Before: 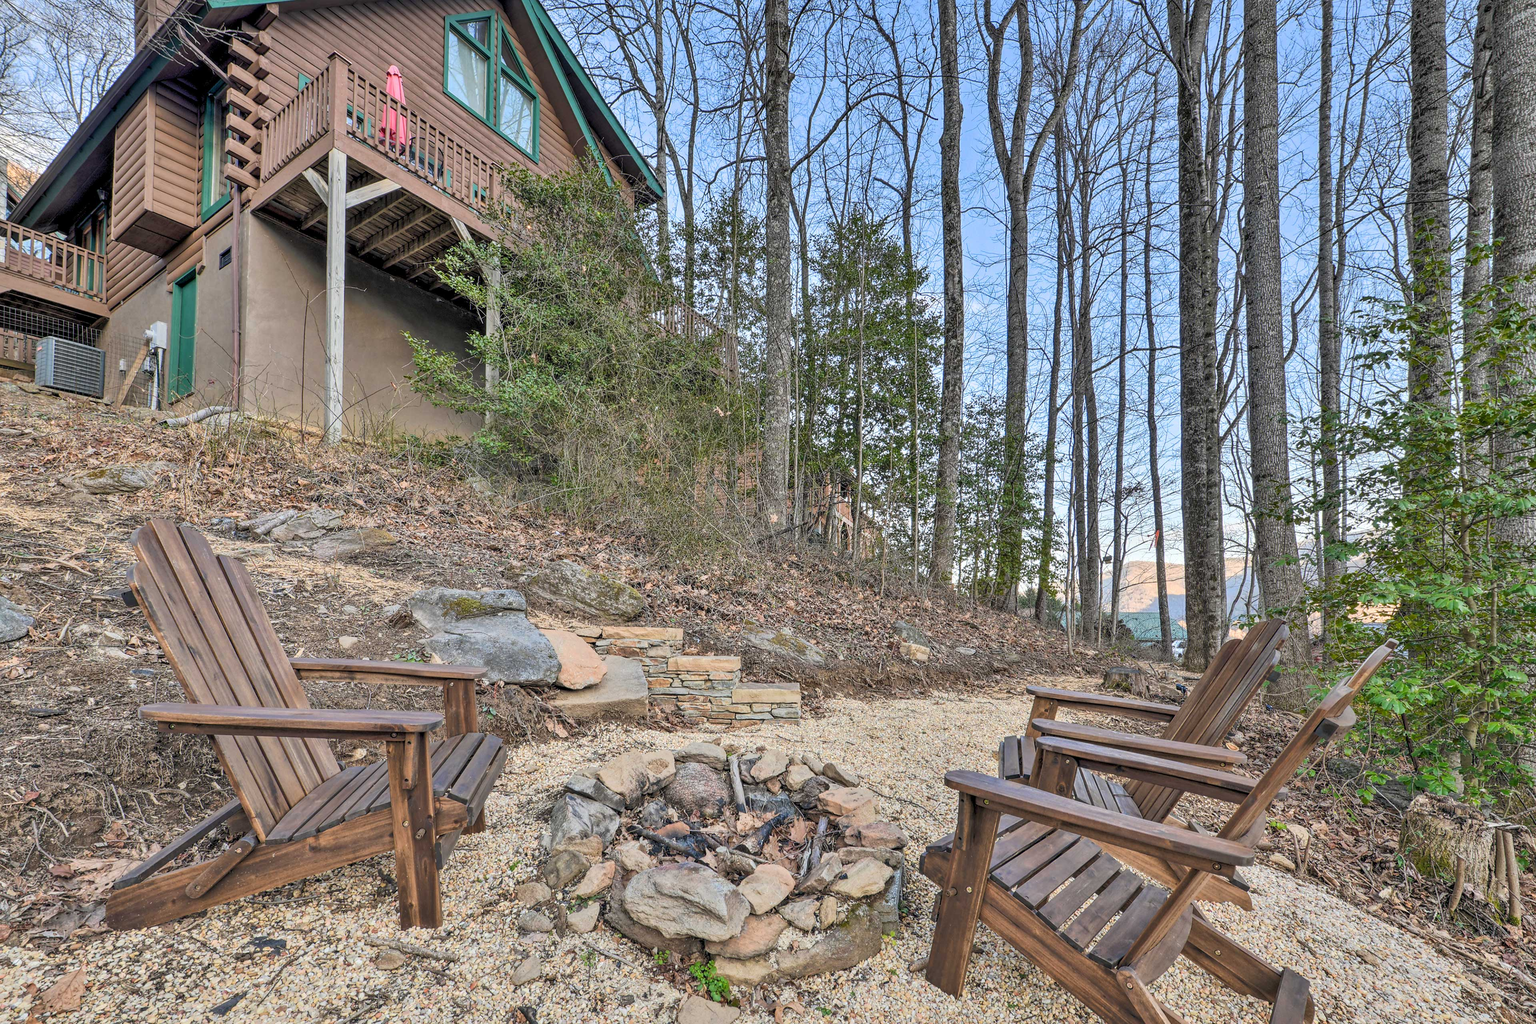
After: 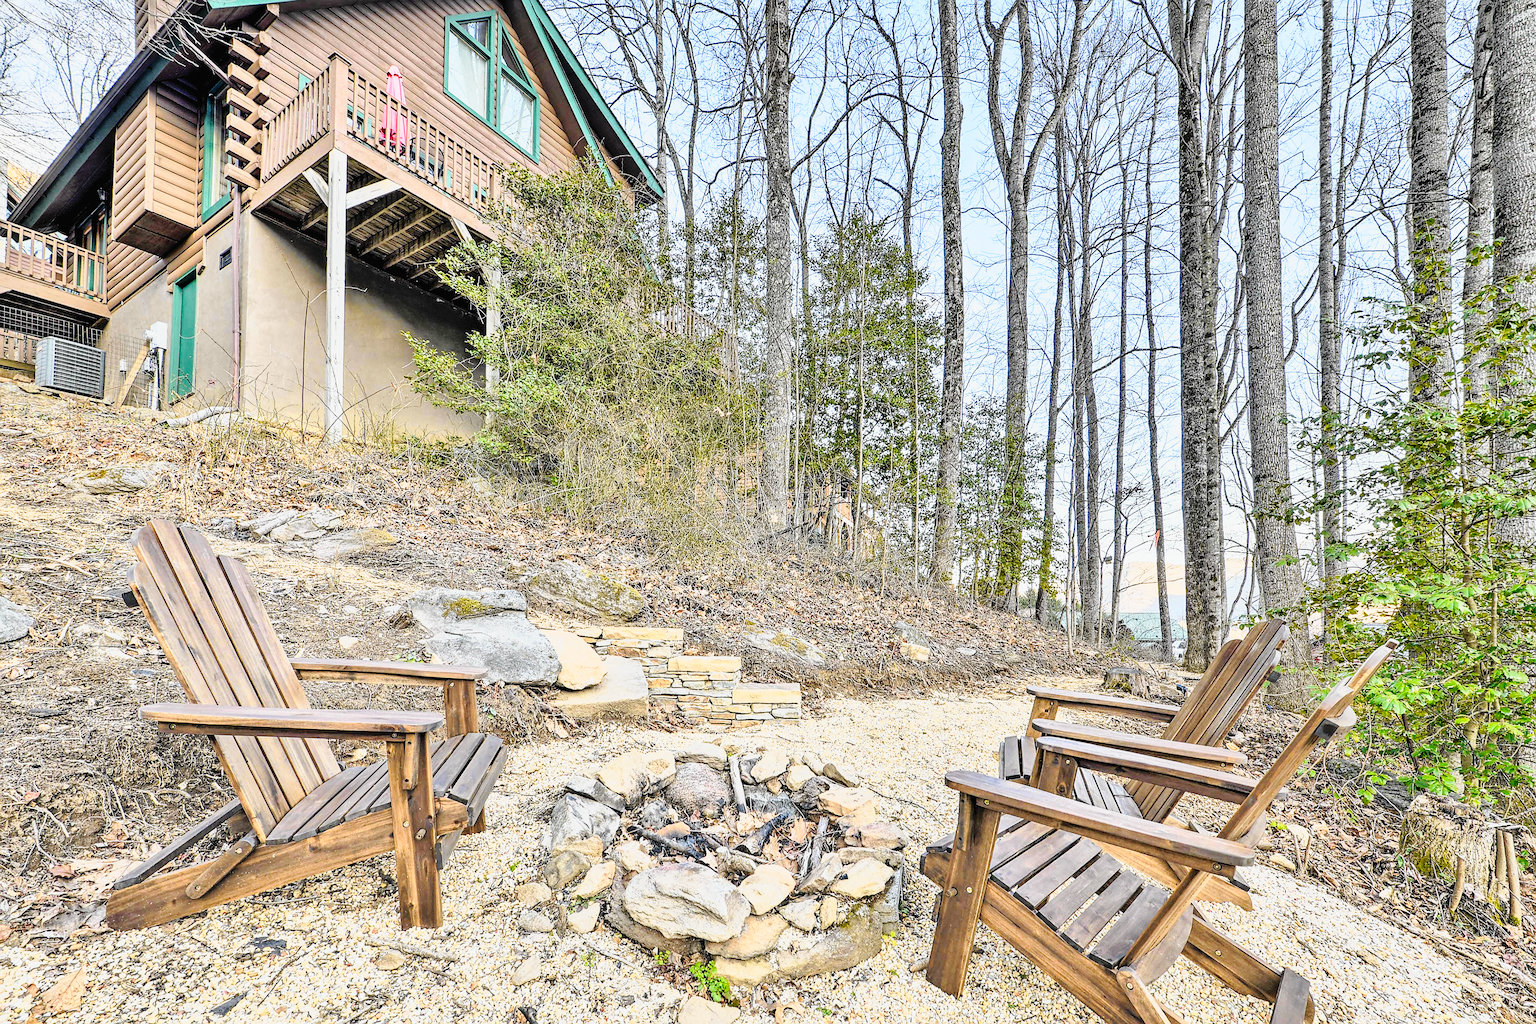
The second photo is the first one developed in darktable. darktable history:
sharpen: on, module defaults
tone curve: curves: ch0 [(0, 0.013) (0.129, 0.1) (0.327, 0.382) (0.489, 0.573) (0.66, 0.748) (0.858, 0.926) (1, 0.977)]; ch1 [(0, 0) (0.353, 0.344) (0.45, 0.46) (0.498, 0.498) (0.521, 0.512) (0.563, 0.559) (0.592, 0.585) (0.647, 0.68) (1, 1)]; ch2 [(0, 0) (0.333, 0.346) (0.375, 0.375) (0.427, 0.44) (0.476, 0.492) (0.511, 0.508) (0.528, 0.533) (0.579, 0.61) (0.612, 0.644) (0.66, 0.715) (1, 1)], color space Lab, independent channels, preserve colors none
base curve: curves: ch0 [(0, 0) (0.028, 0.03) (0.121, 0.232) (0.46, 0.748) (0.859, 0.968) (1, 1)], preserve colors none
